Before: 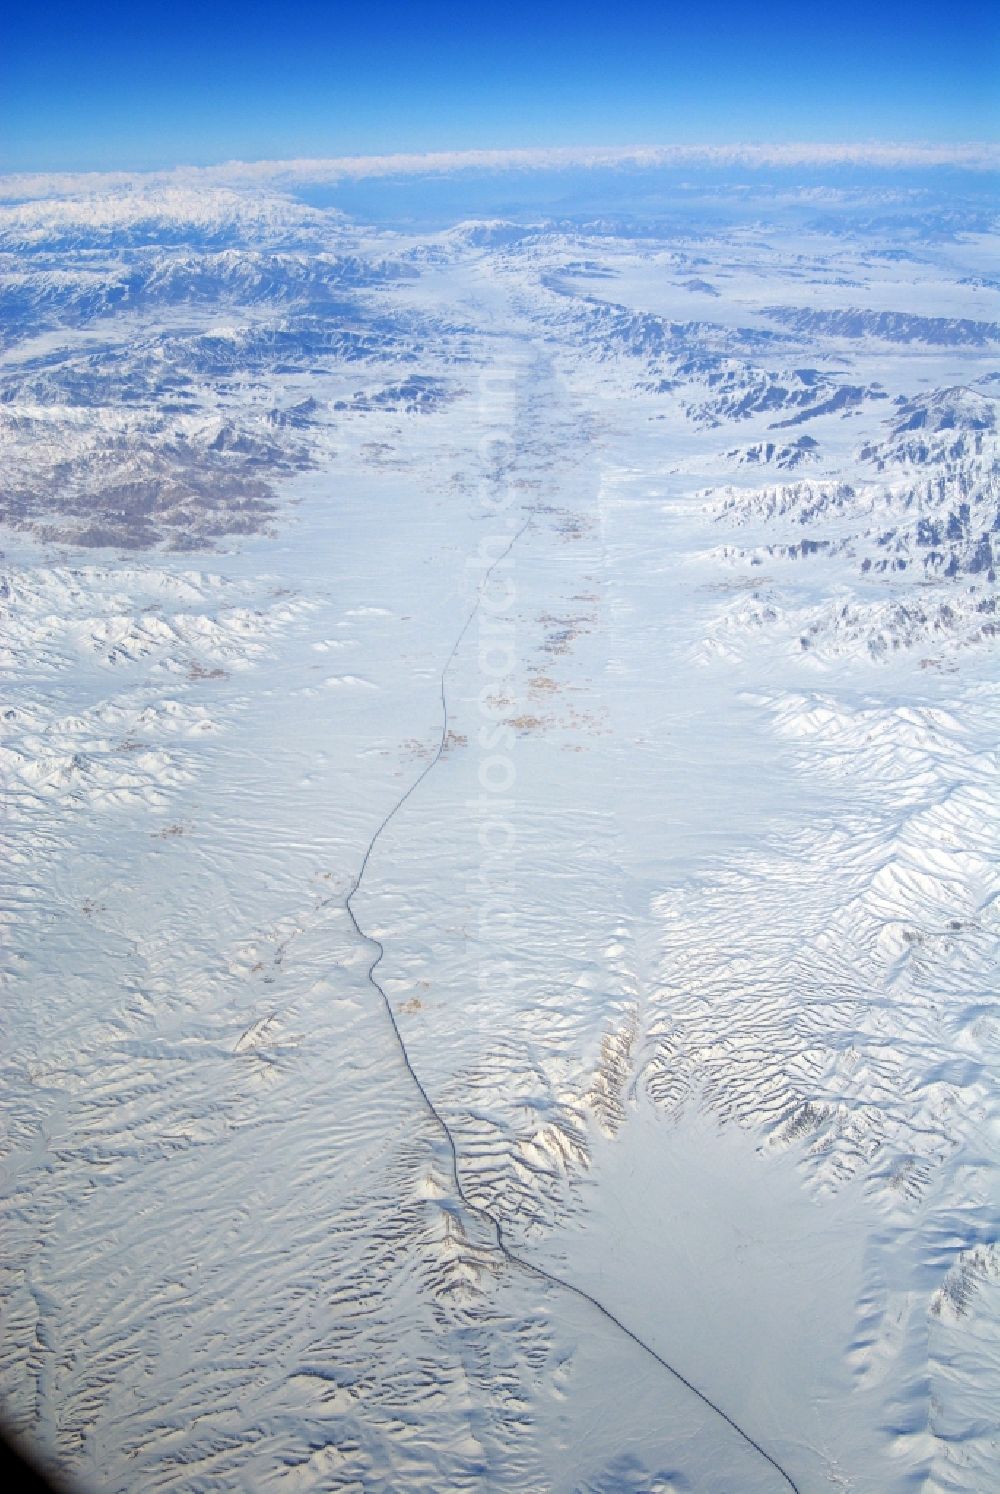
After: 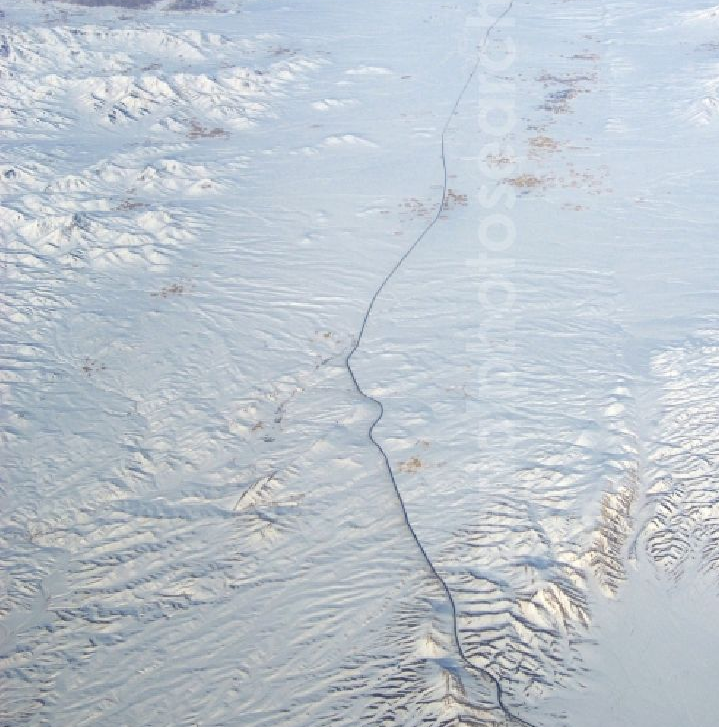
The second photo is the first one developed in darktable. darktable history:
crop: top 36.22%, right 28.017%, bottom 15.103%
